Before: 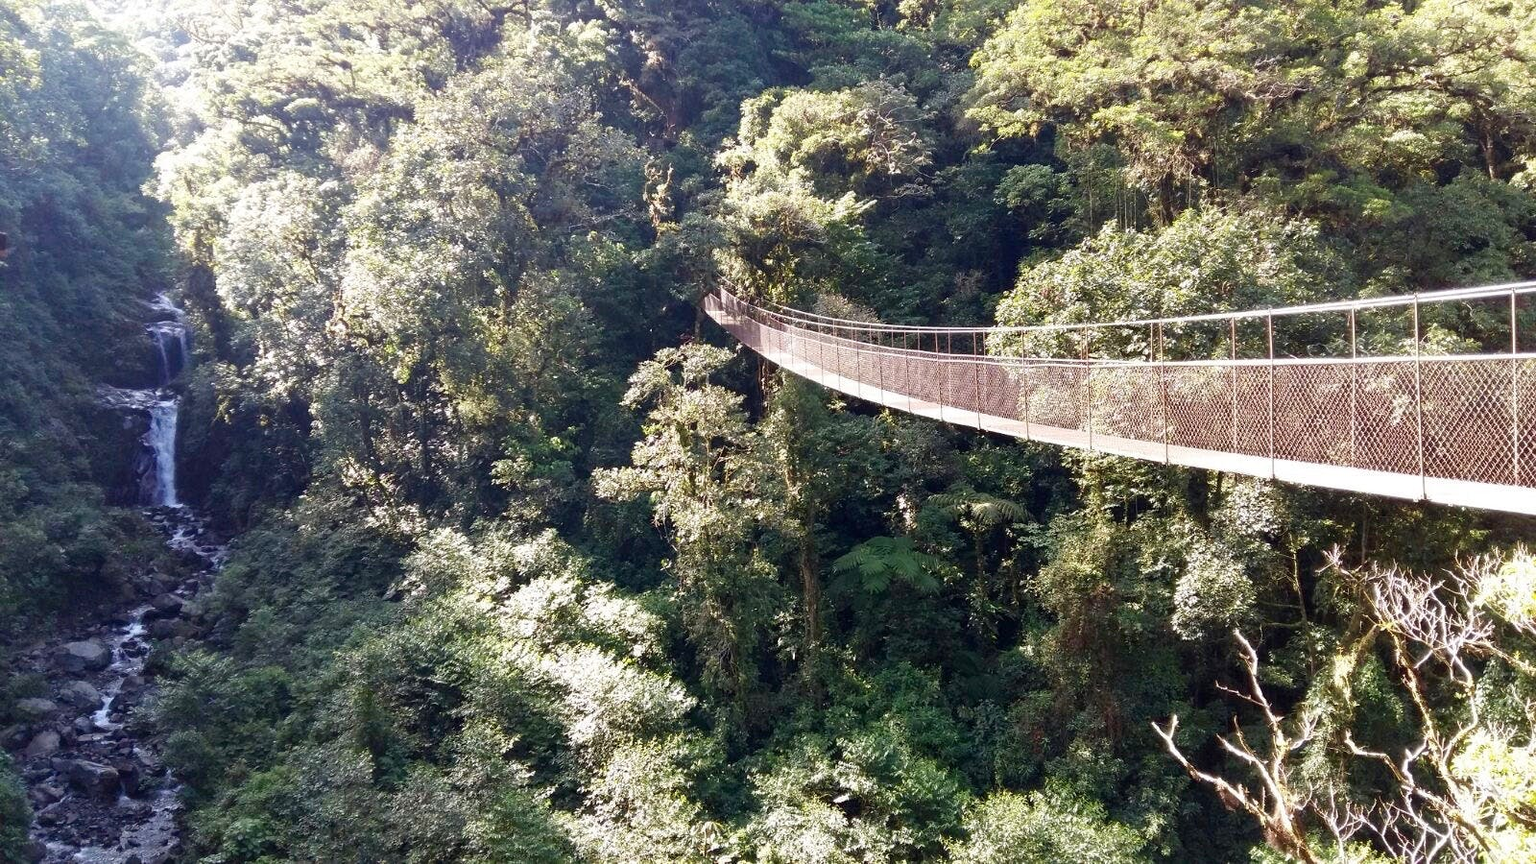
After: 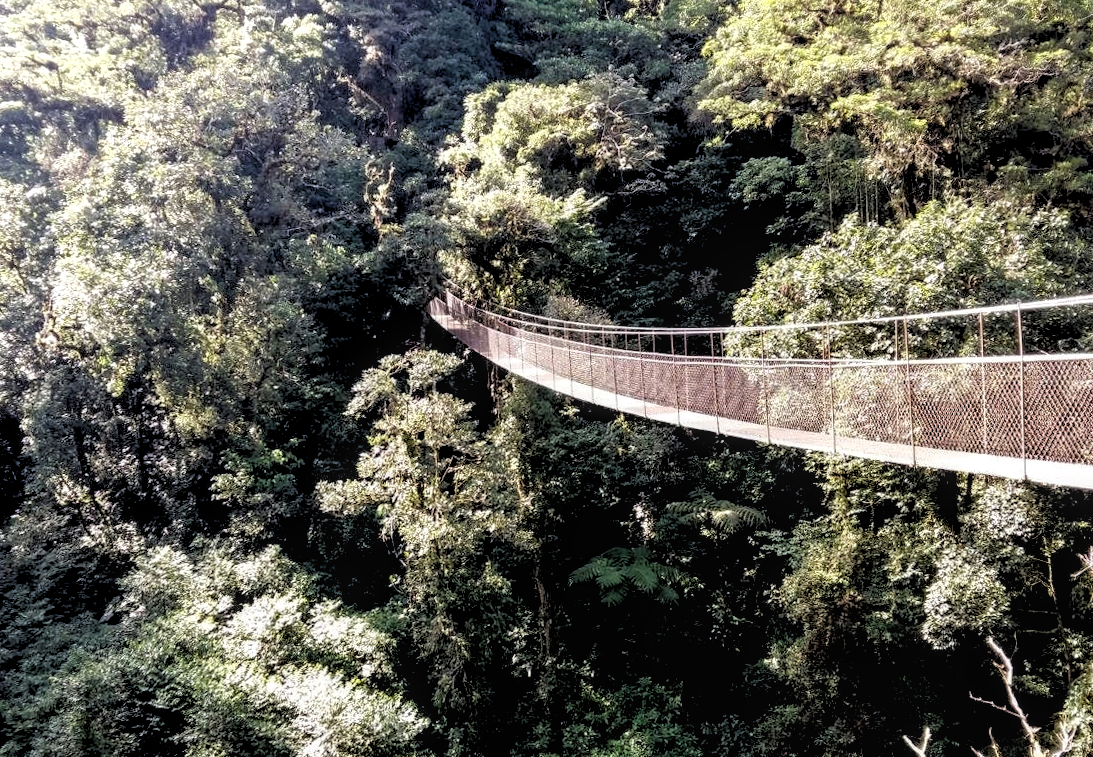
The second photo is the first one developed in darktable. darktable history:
rotate and perspective: rotation -1°, crop left 0.011, crop right 0.989, crop top 0.025, crop bottom 0.975
crop: left 18.479%, right 12.2%, bottom 13.971%
rgb levels: levels [[0.034, 0.472, 0.904], [0, 0.5, 1], [0, 0.5, 1]]
local contrast: on, module defaults
